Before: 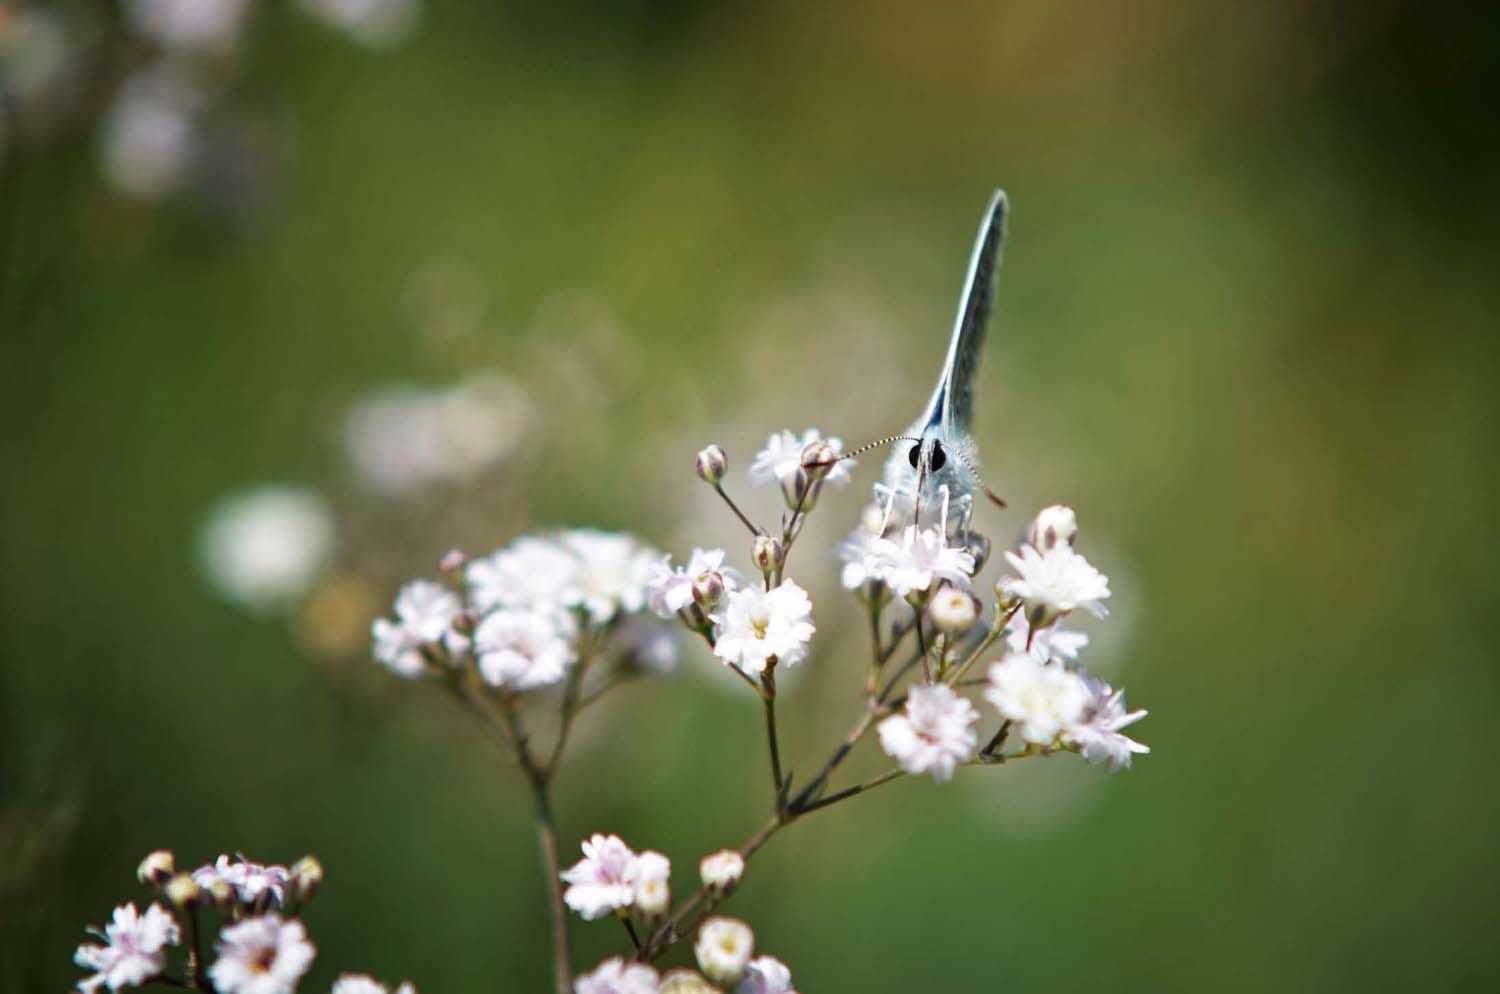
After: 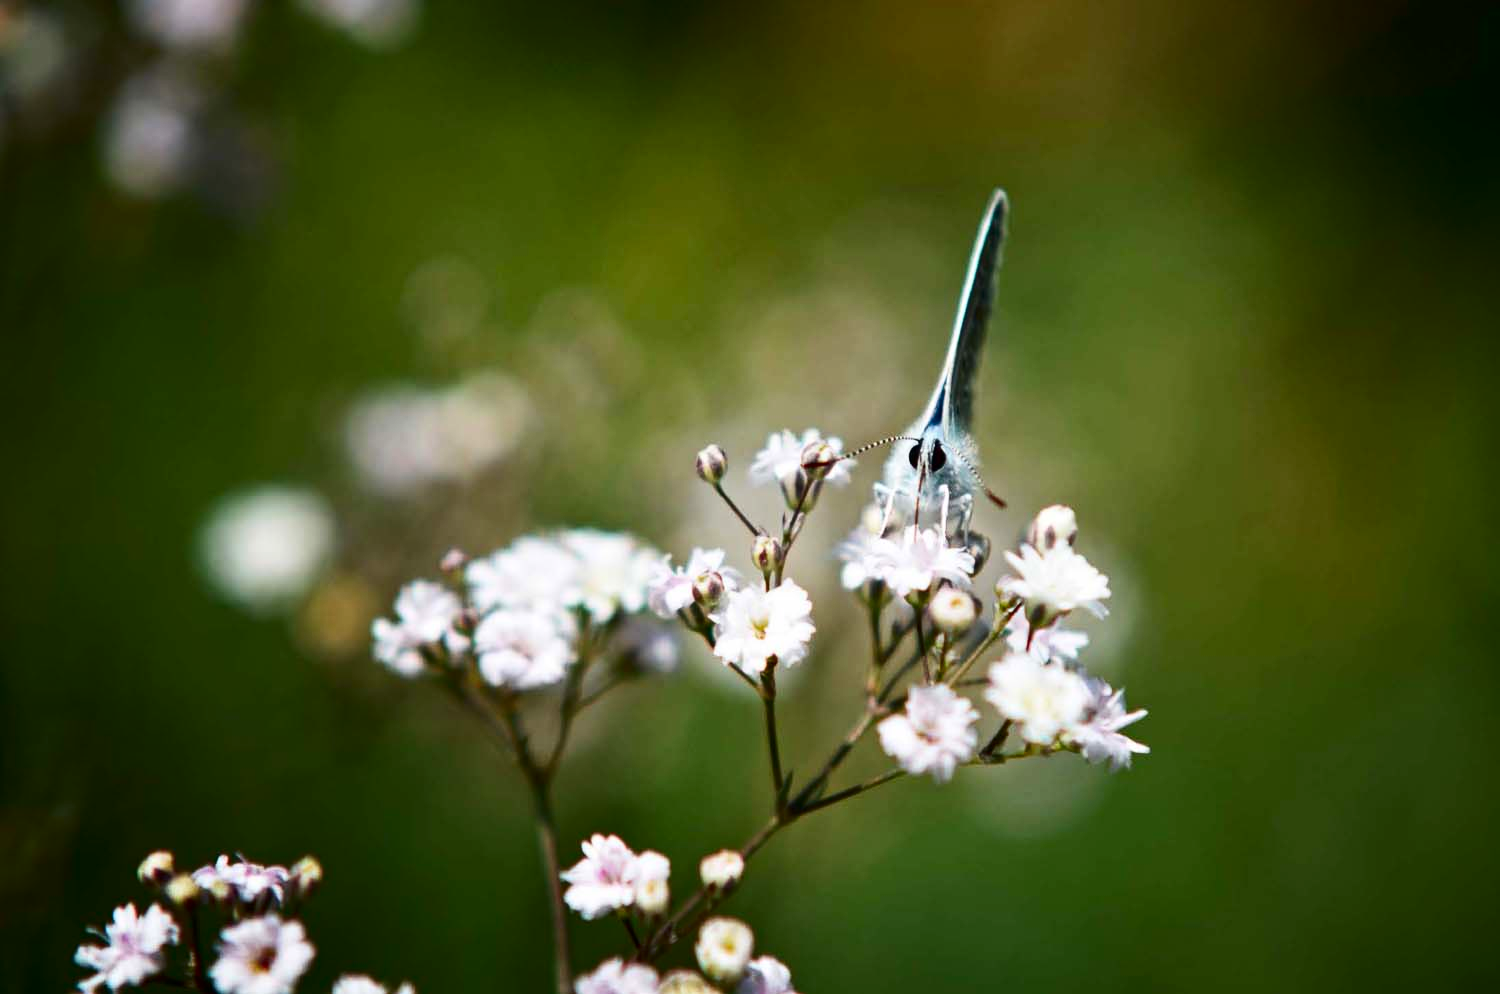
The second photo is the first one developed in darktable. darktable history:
contrast brightness saturation: contrast 0.195, brightness -0.11, saturation 0.21
